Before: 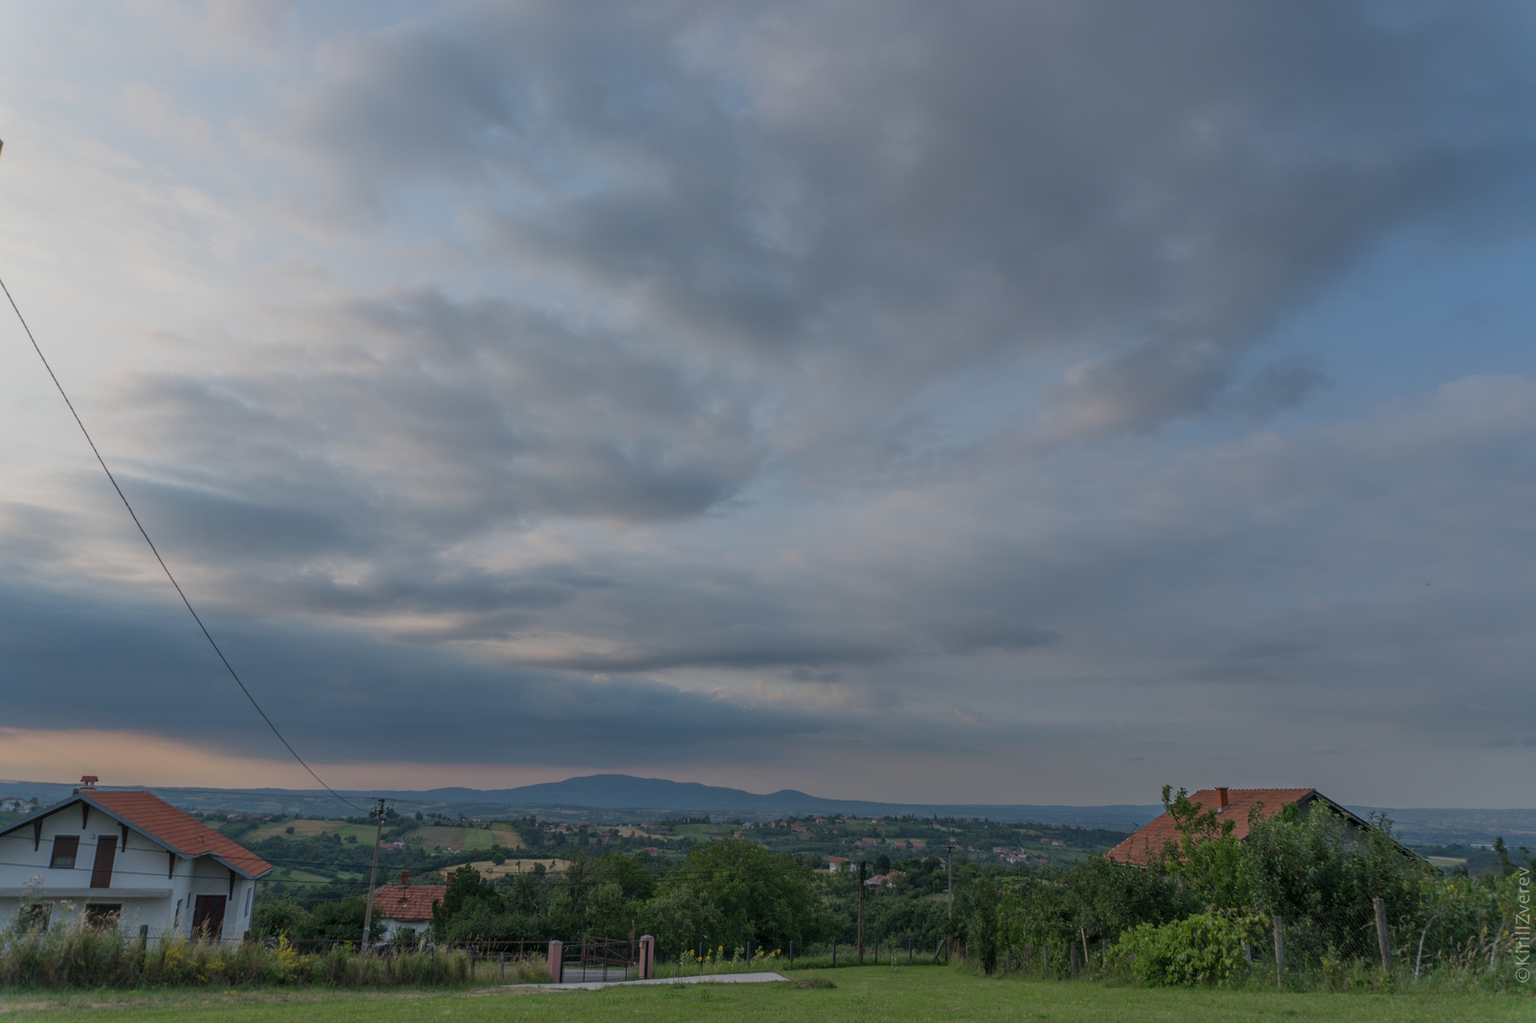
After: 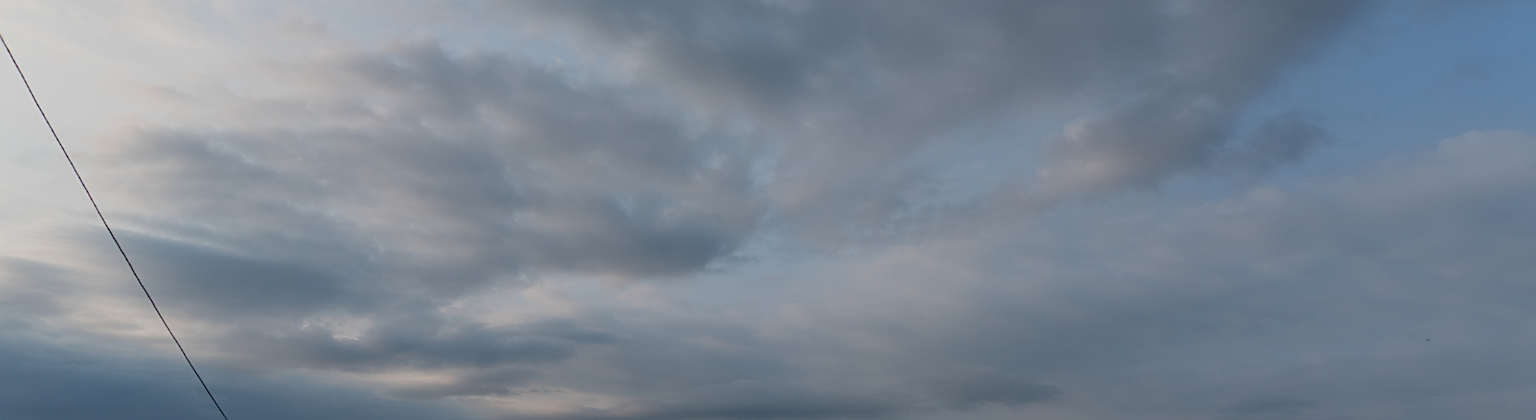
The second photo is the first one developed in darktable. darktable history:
crop and rotate: top 23.95%, bottom 34.907%
sharpen: on, module defaults
local contrast: on, module defaults
